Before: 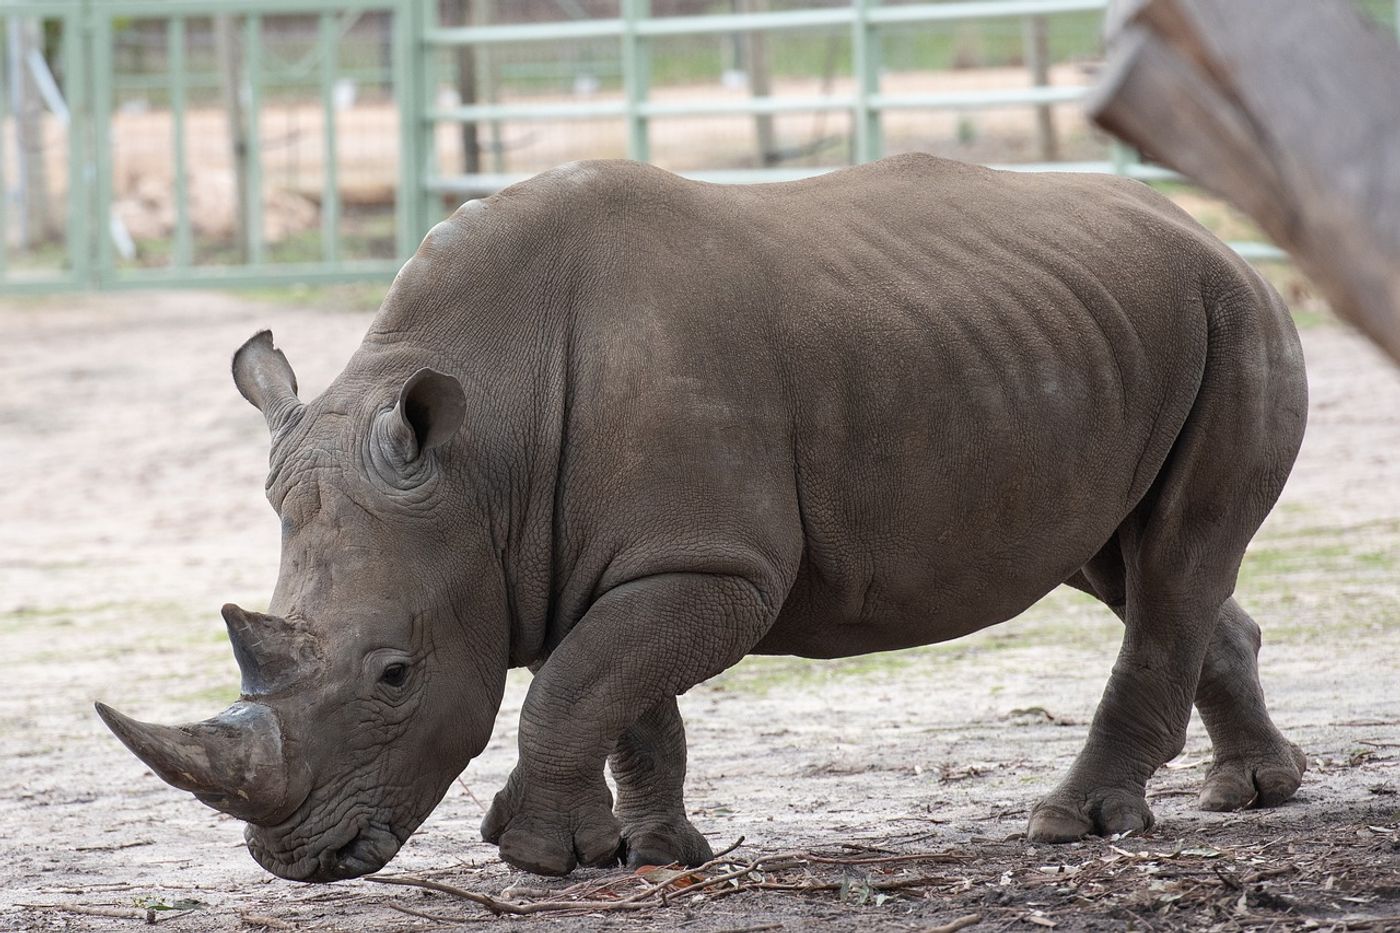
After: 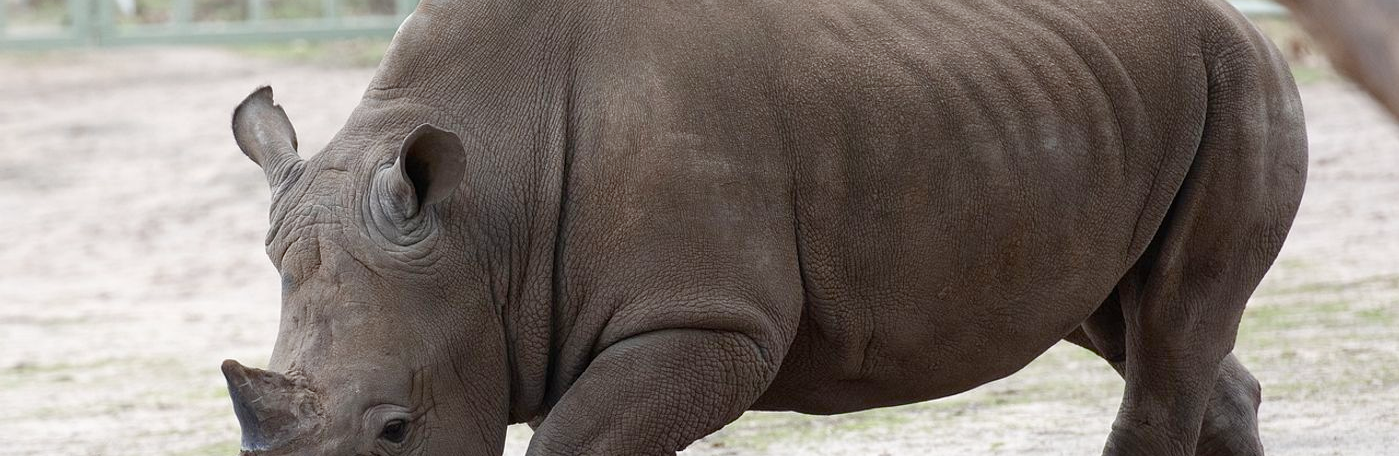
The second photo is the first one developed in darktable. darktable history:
crop and rotate: top 26.156%, bottom 24.922%
color balance rgb: perceptual saturation grading › global saturation 20%, perceptual saturation grading › highlights -48.971%, perceptual saturation grading › shadows 25.456%, global vibrance -0.683%, saturation formula JzAzBz (2021)
